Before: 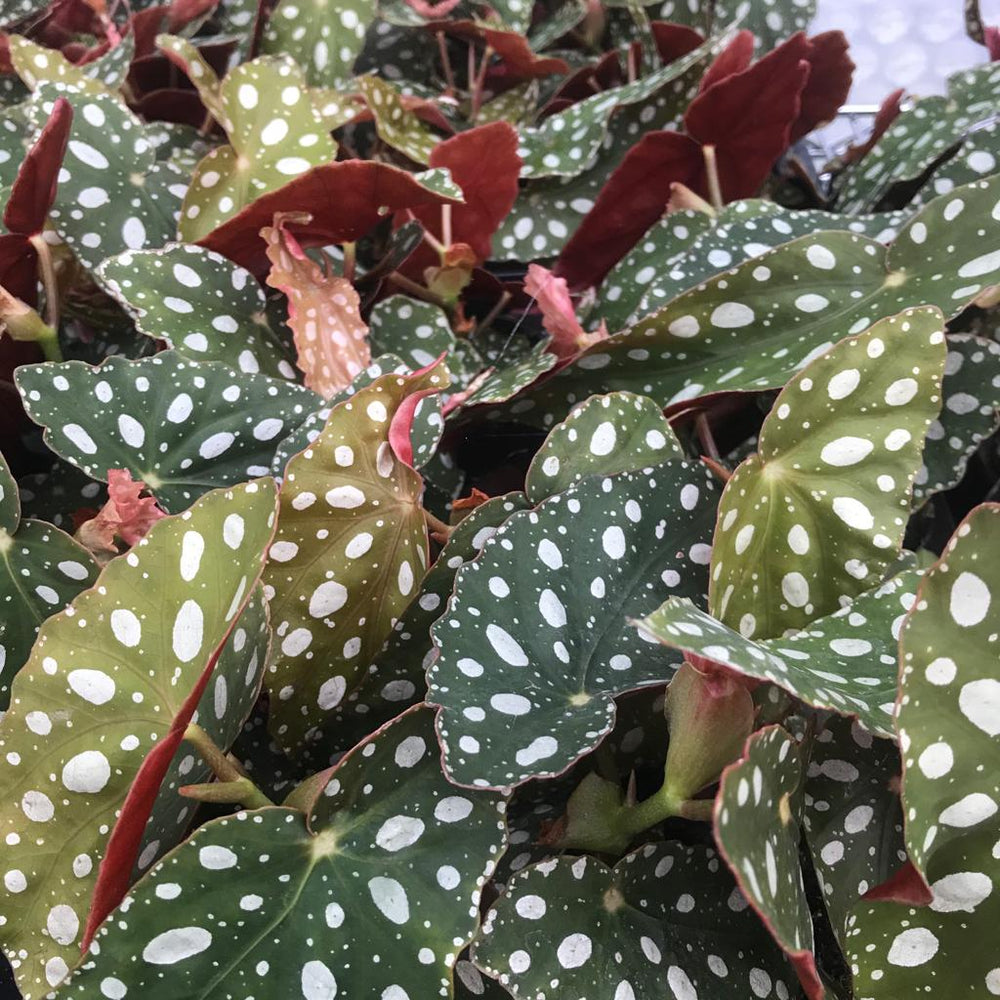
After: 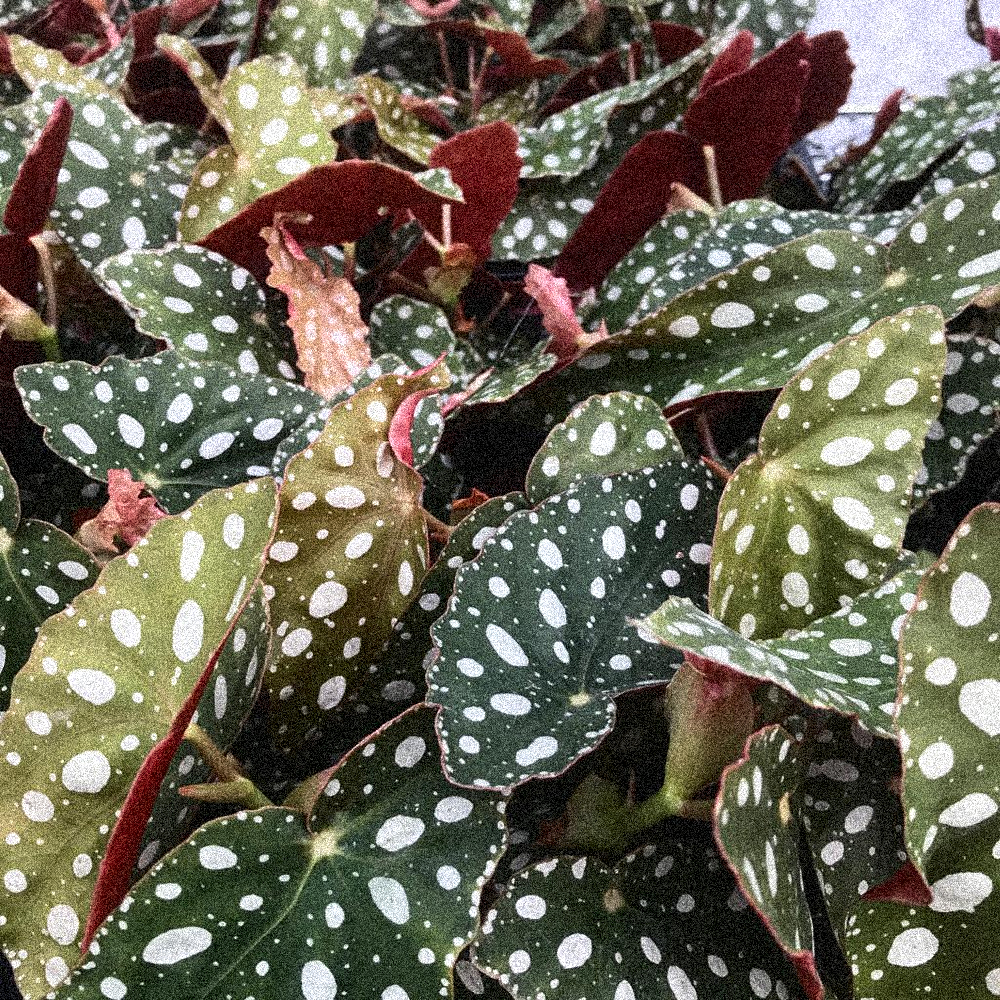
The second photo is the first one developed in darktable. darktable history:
contrast brightness saturation: contrast 0.22
grain: coarseness 3.75 ISO, strength 100%, mid-tones bias 0%
